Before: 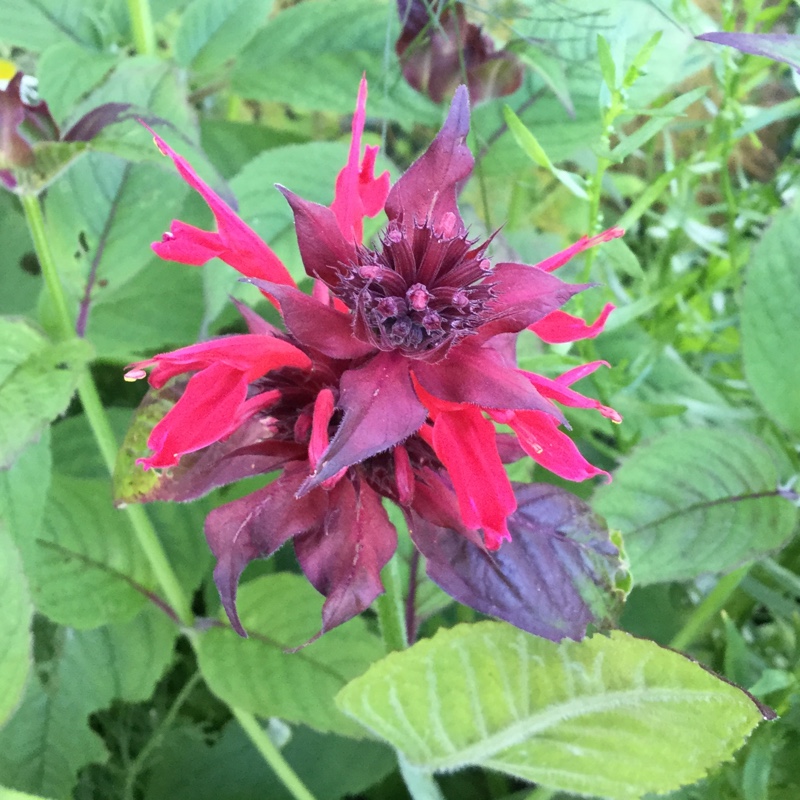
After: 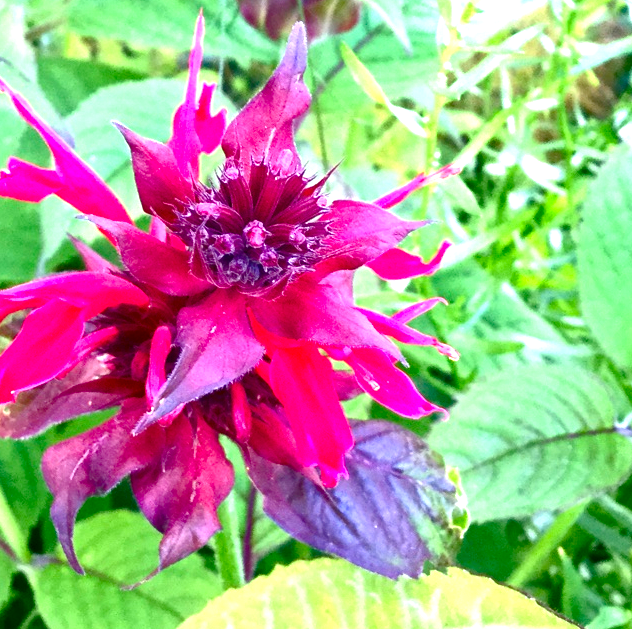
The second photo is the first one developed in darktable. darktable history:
exposure: black level correction 0, exposure 1.101 EV, compensate exposure bias true, compensate highlight preservation false
crop and rotate: left 20.462%, top 7.885%, right 0.426%, bottom 13.461%
color balance rgb: perceptual saturation grading › global saturation 44.539%, perceptual saturation grading › highlights -50.224%, perceptual saturation grading › shadows 30.659%, global vibrance 20%
contrast brightness saturation: brightness -0.254, saturation 0.203
